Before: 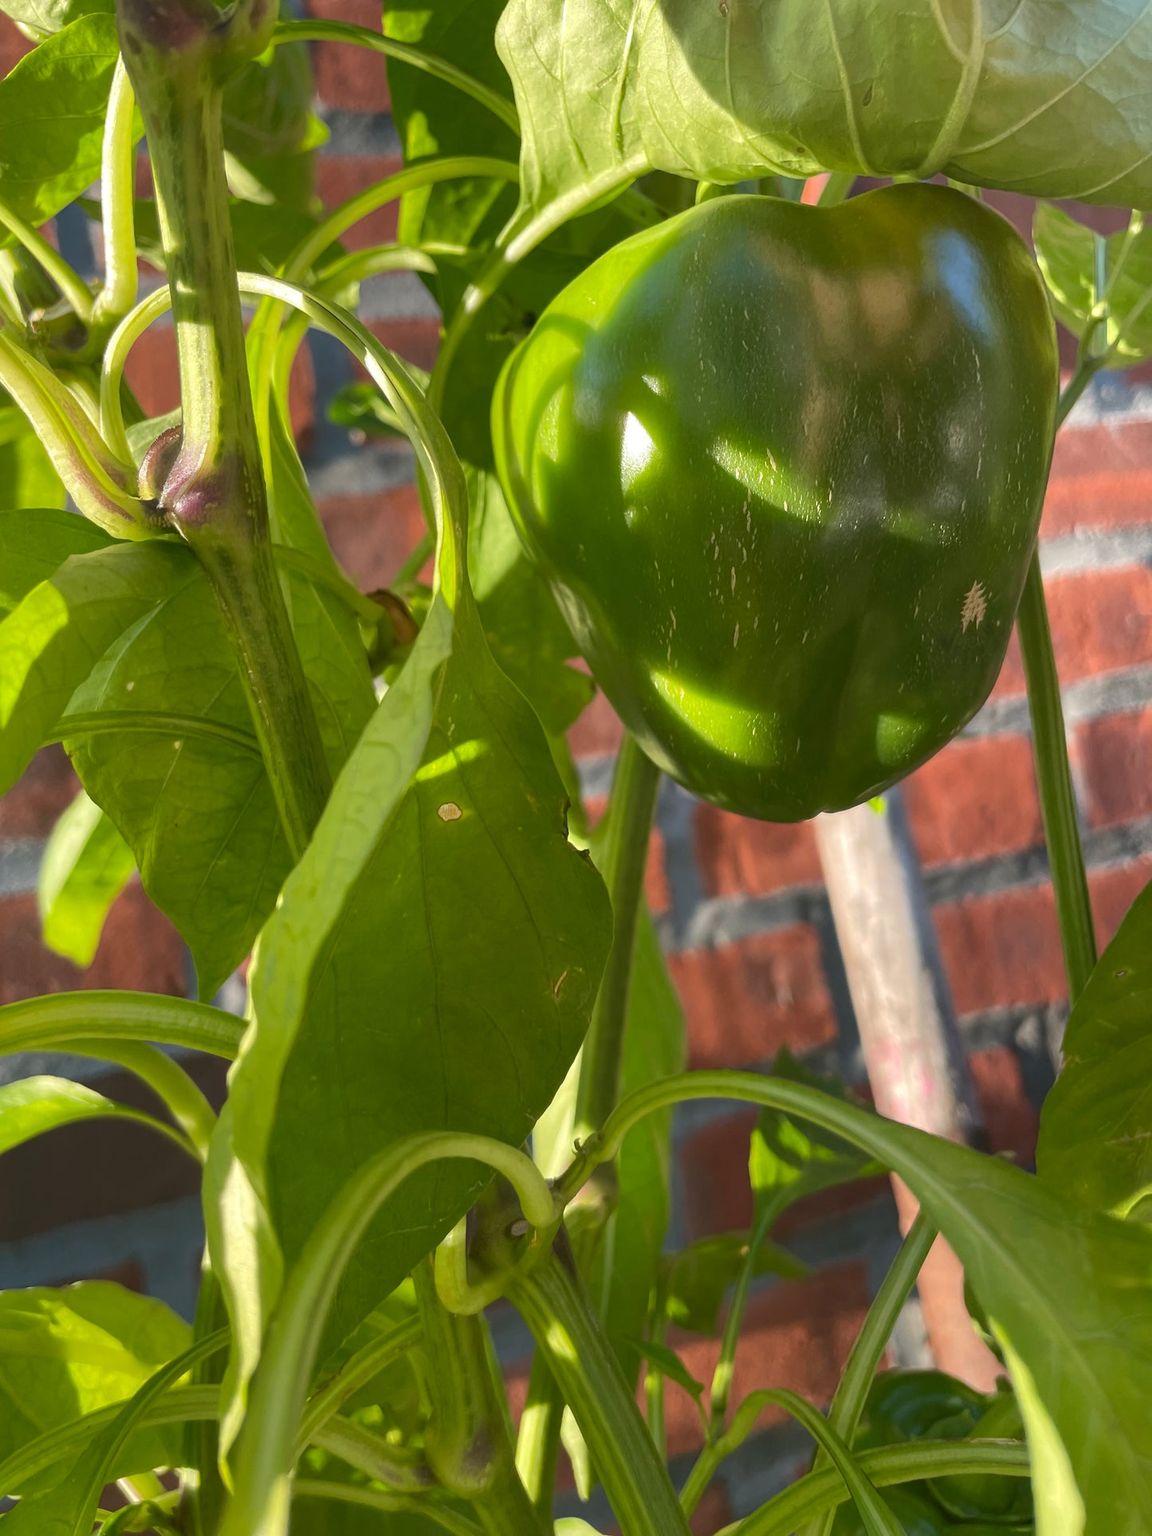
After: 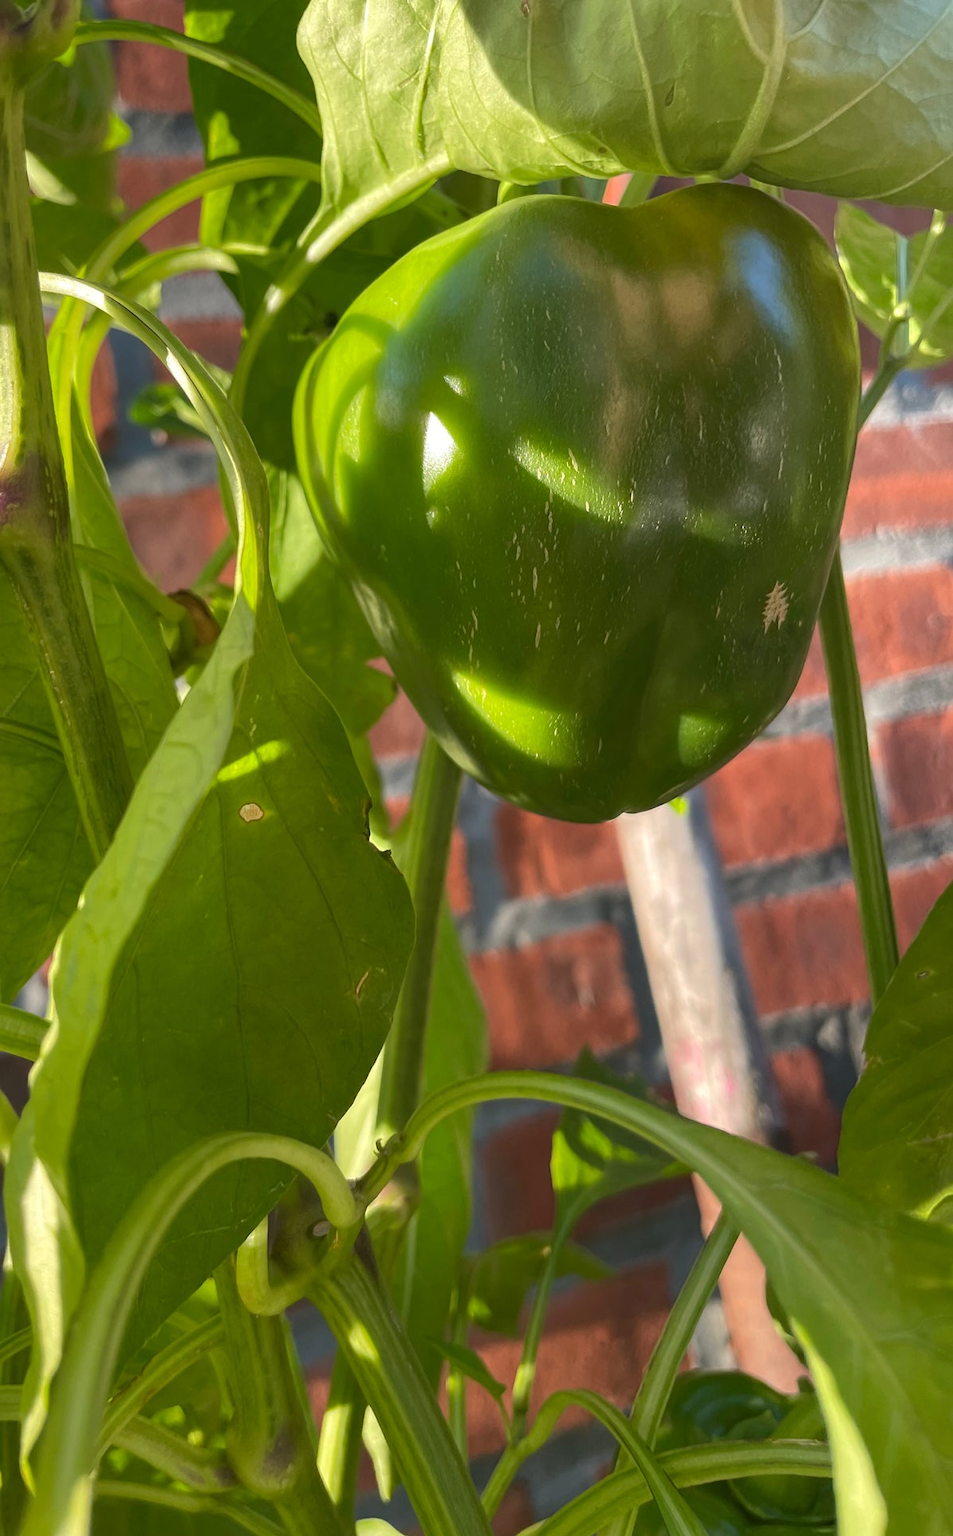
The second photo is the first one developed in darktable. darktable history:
crop: left 17.251%, bottom 0.038%
